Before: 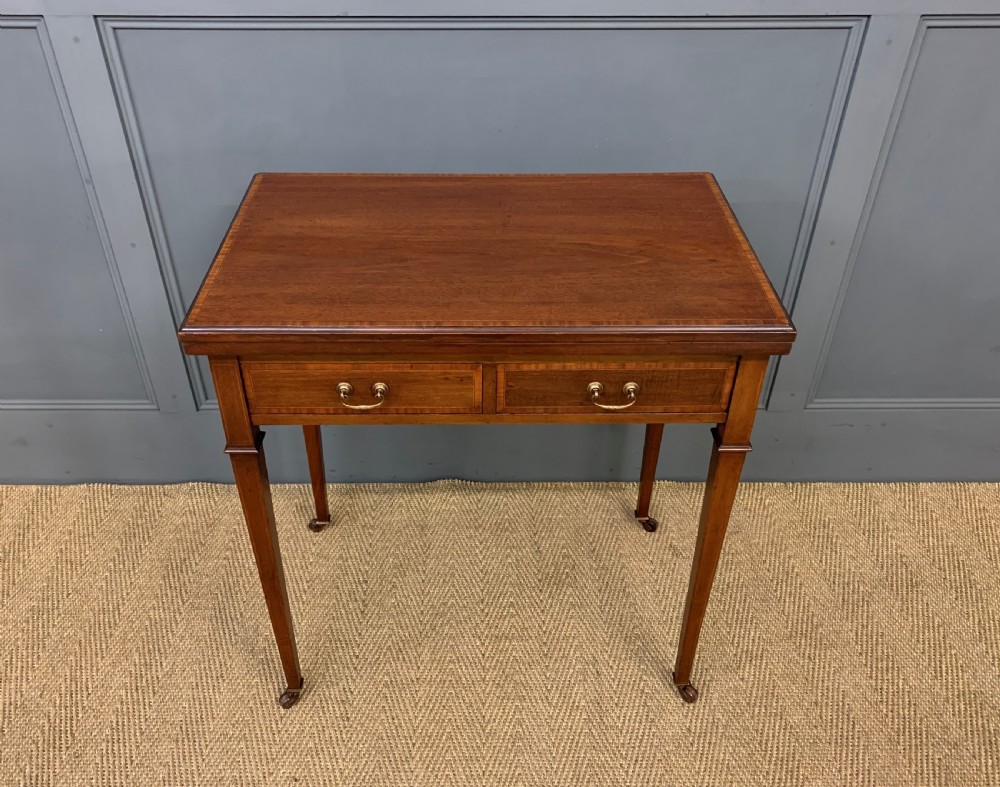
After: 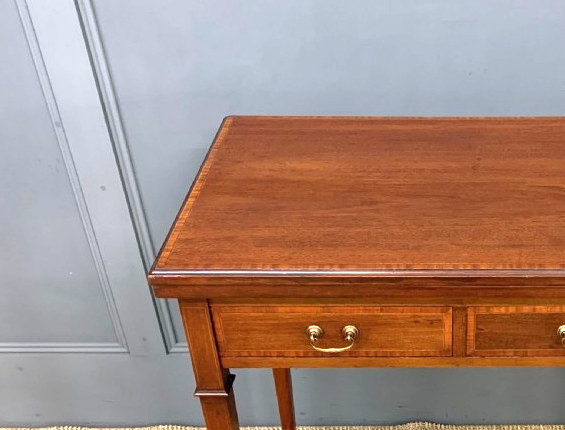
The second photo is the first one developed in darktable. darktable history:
crop and rotate: left 3.065%, top 7.468%, right 40.384%, bottom 37.853%
exposure: black level correction 0, exposure 1.105 EV, compensate highlight preservation false
